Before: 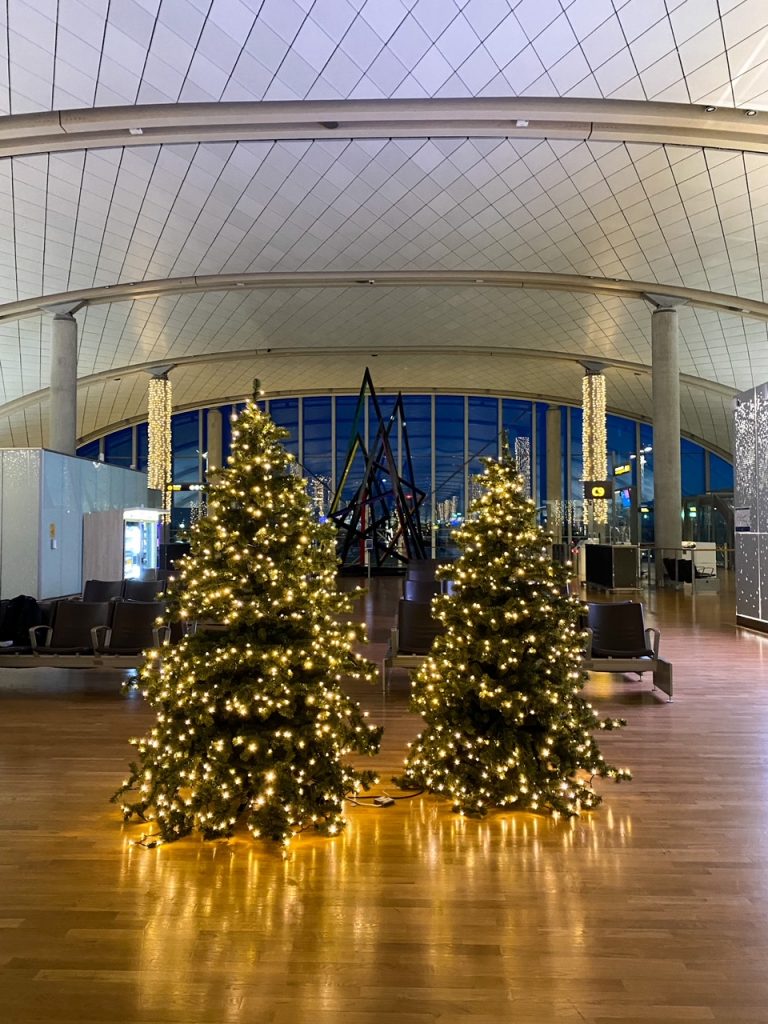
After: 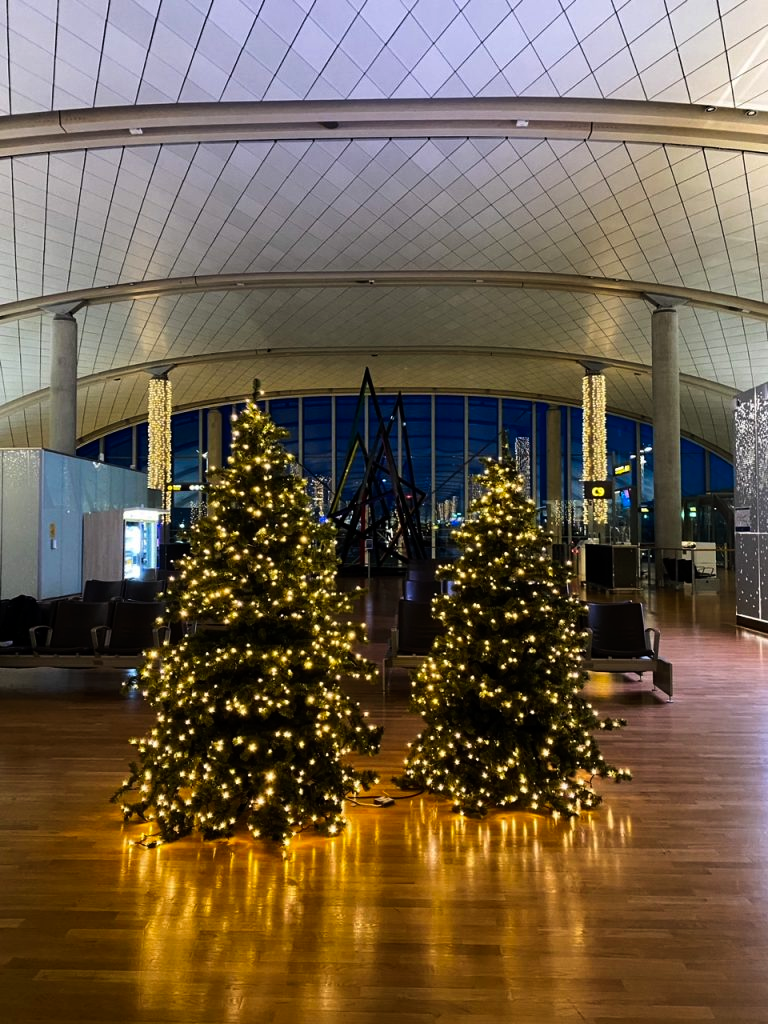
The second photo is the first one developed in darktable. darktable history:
tone curve: curves: ch0 [(0, 0) (0.153, 0.06) (1, 1)], preserve colors none
